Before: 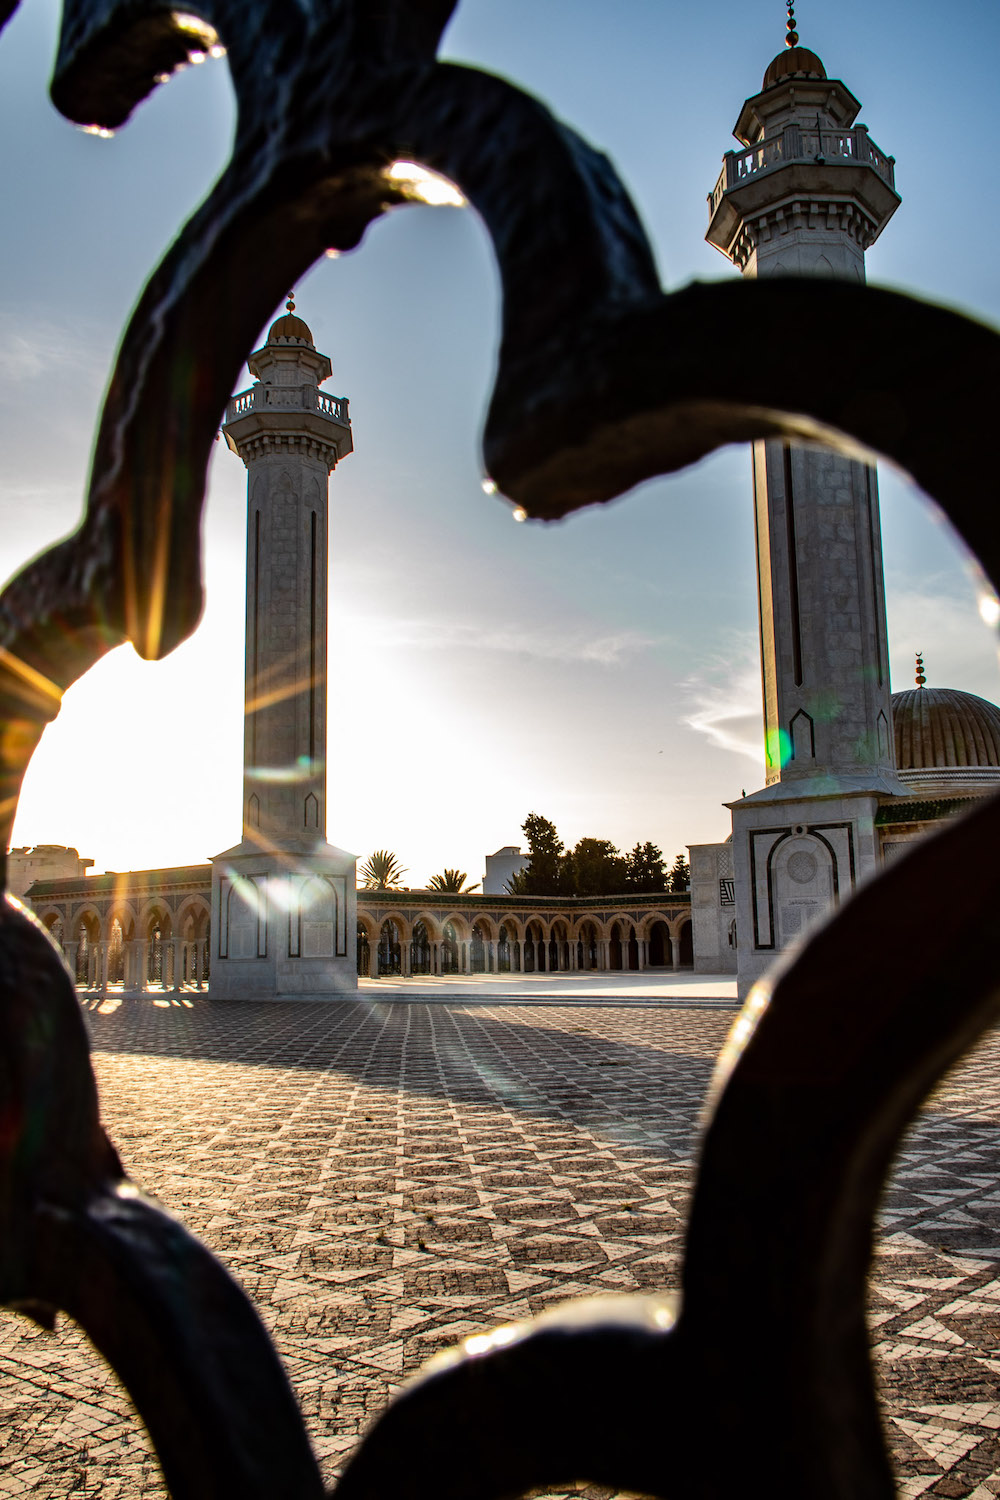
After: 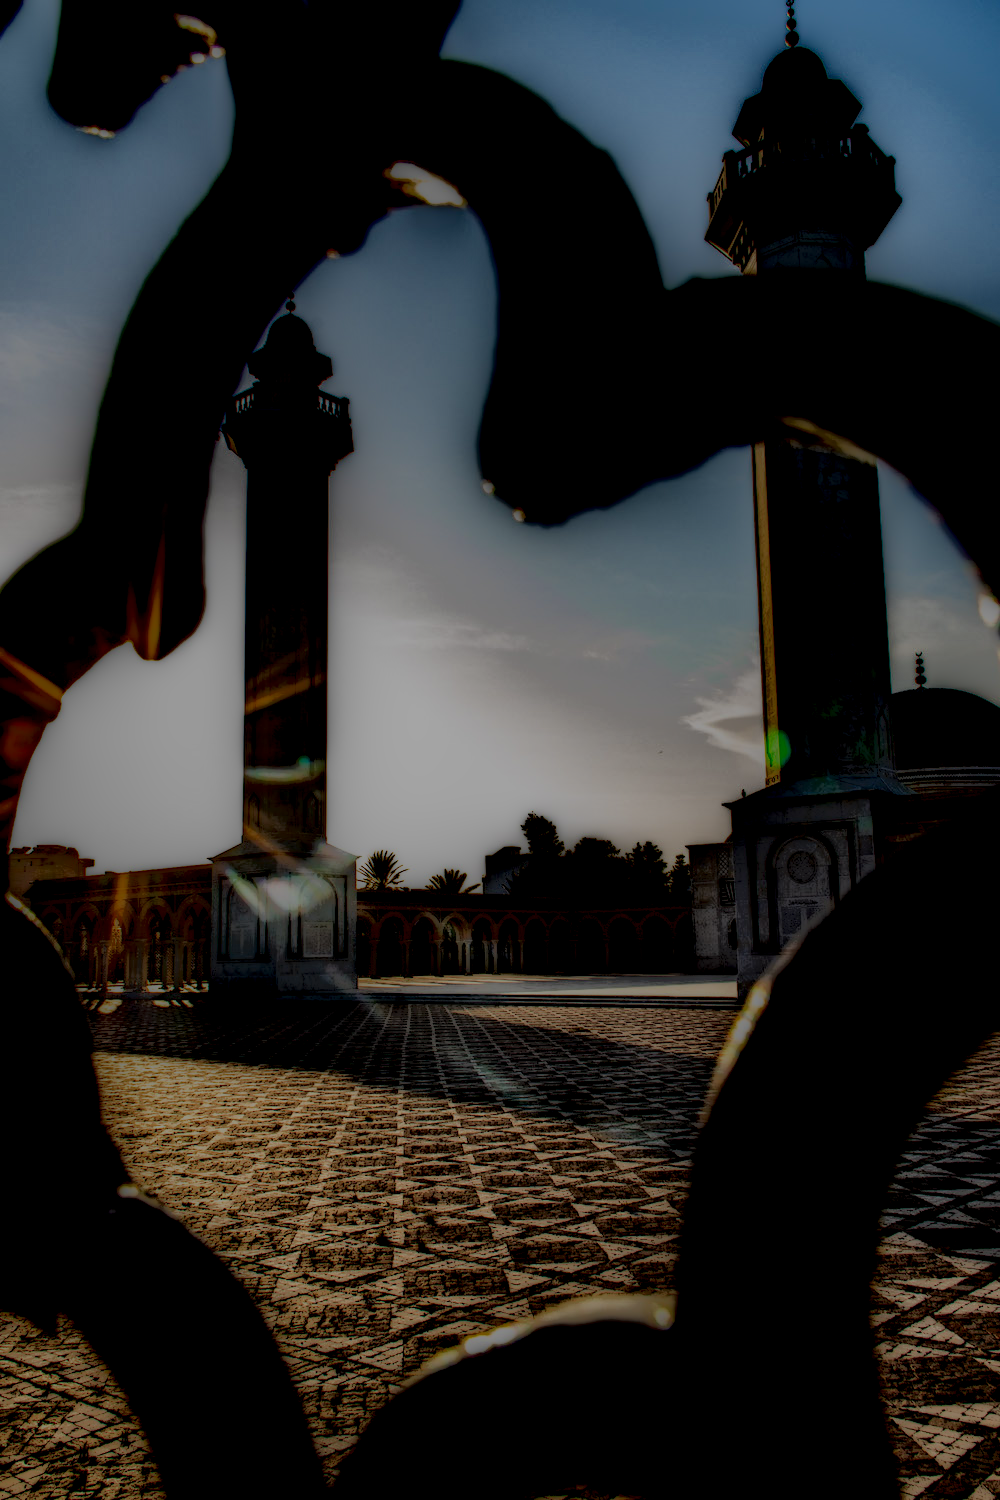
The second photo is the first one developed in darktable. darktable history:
local contrast: highlights 2%, shadows 237%, detail 164%, midtone range 0.005
exposure: compensate highlight preservation false
filmic rgb: black relative exposure -7.65 EV, white relative exposure 4.56 EV, hardness 3.61, color science v6 (2022)
